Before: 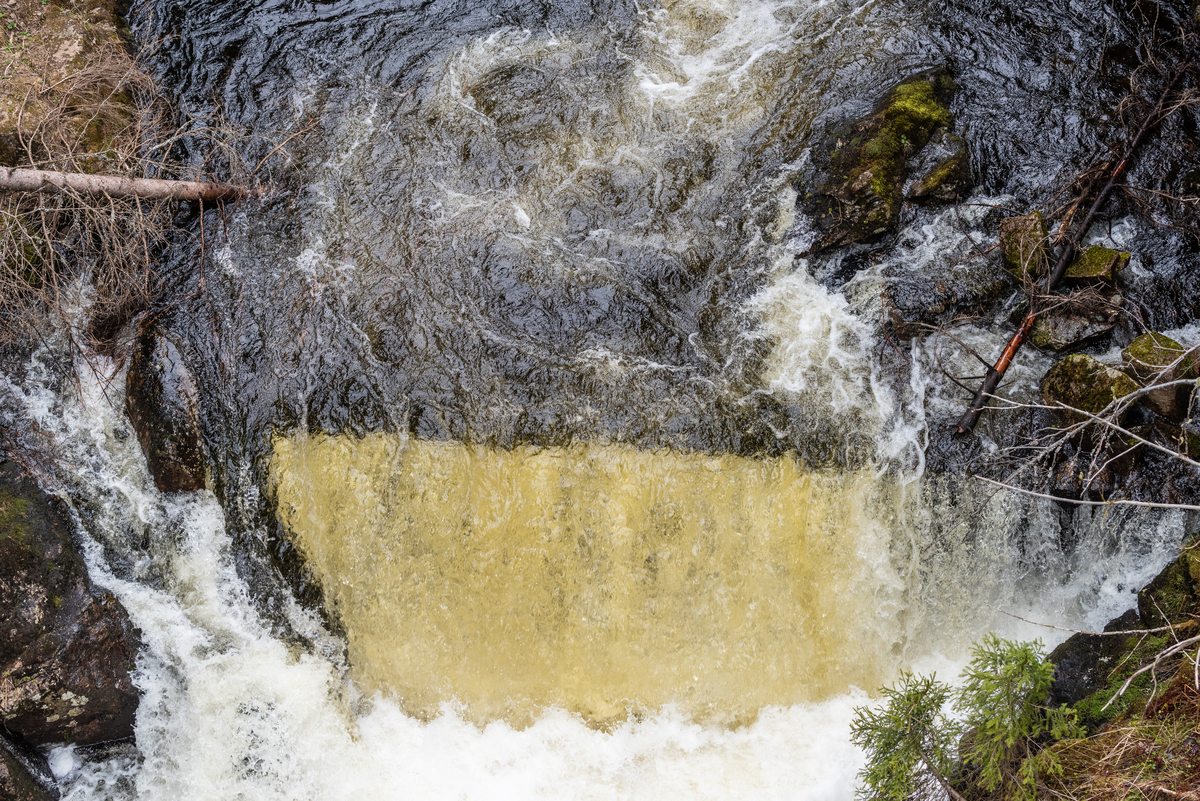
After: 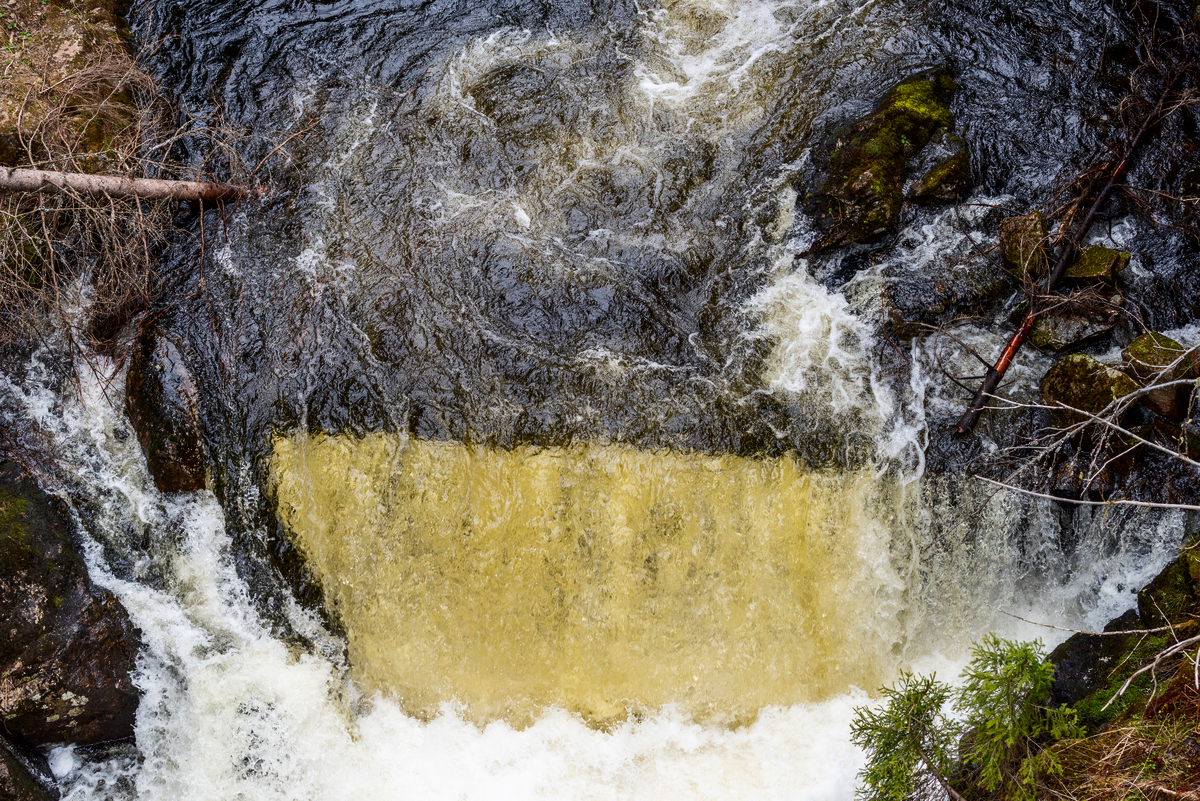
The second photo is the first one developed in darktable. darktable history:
contrast brightness saturation: contrast 0.121, brightness -0.118, saturation 0.202
